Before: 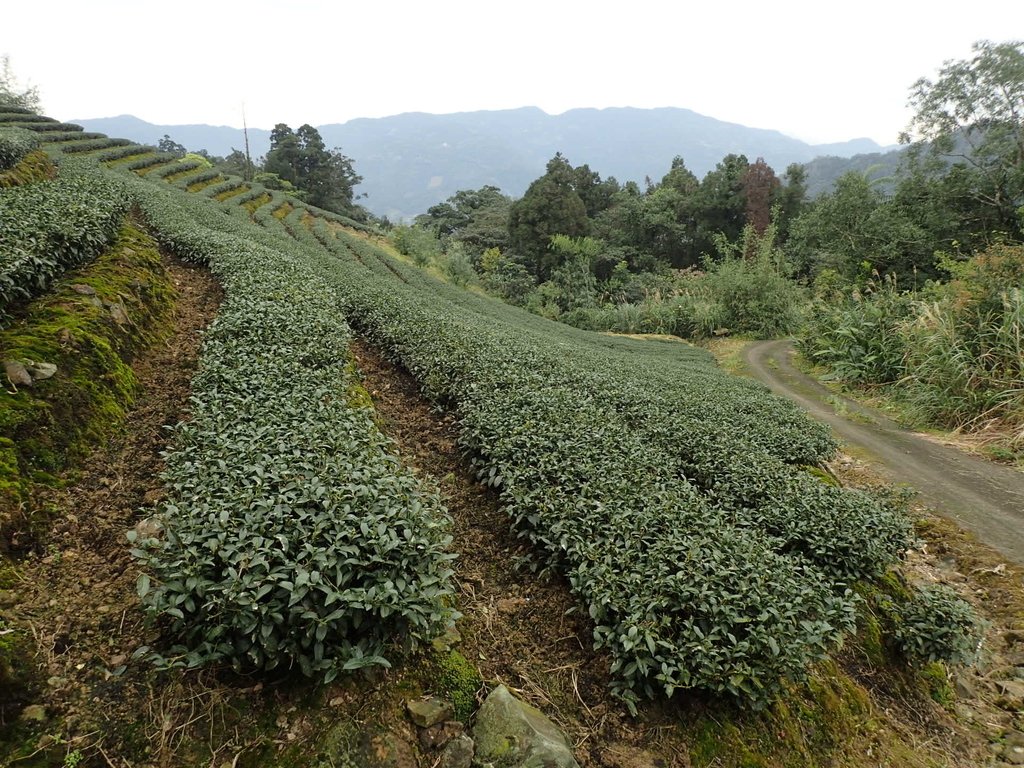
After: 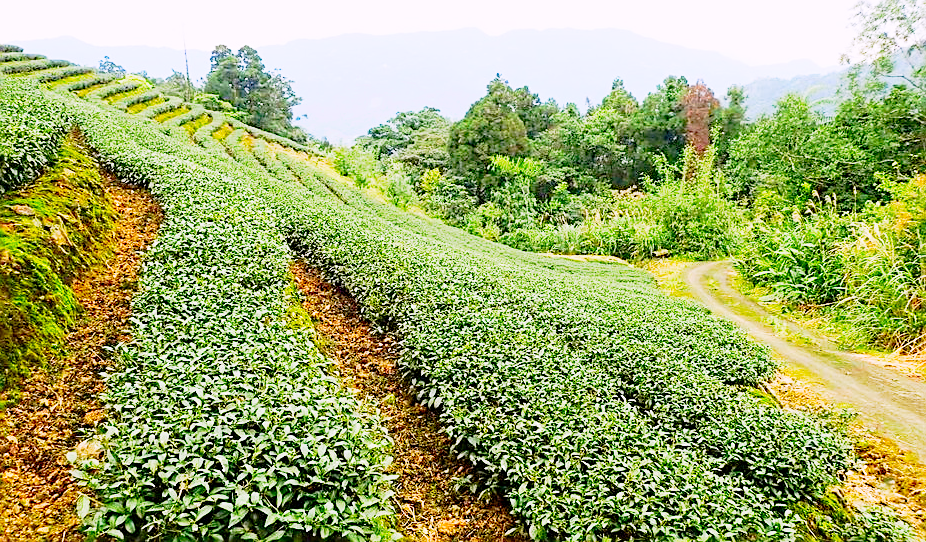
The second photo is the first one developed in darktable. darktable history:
crop: left 5.877%, top 10.336%, right 3.664%, bottom 19.061%
contrast brightness saturation: saturation -0.065
color correction: highlights a* 1.5, highlights b* -1.89, saturation 2.42
exposure: black level correction 0.001, exposure 0.499 EV, compensate highlight preservation false
base curve: curves: ch0 [(0, 0) (0.028, 0.03) (0.121, 0.232) (0.46, 0.748) (0.859, 0.968) (1, 1)], fusion 1, preserve colors none
sharpen: on, module defaults
tone curve: curves: ch0 [(0.013, 0) (0.061, 0.059) (0.239, 0.256) (0.502, 0.501) (0.683, 0.676) (0.761, 0.773) (0.858, 0.858) (0.987, 0.945)]; ch1 [(0, 0) (0.172, 0.123) (0.304, 0.267) (0.414, 0.395) (0.472, 0.473) (0.502, 0.502) (0.521, 0.528) (0.583, 0.595) (0.654, 0.673) (0.728, 0.761) (1, 1)]; ch2 [(0, 0) (0.411, 0.424) (0.485, 0.476) (0.502, 0.501) (0.553, 0.557) (0.57, 0.576) (1, 1)], preserve colors none
